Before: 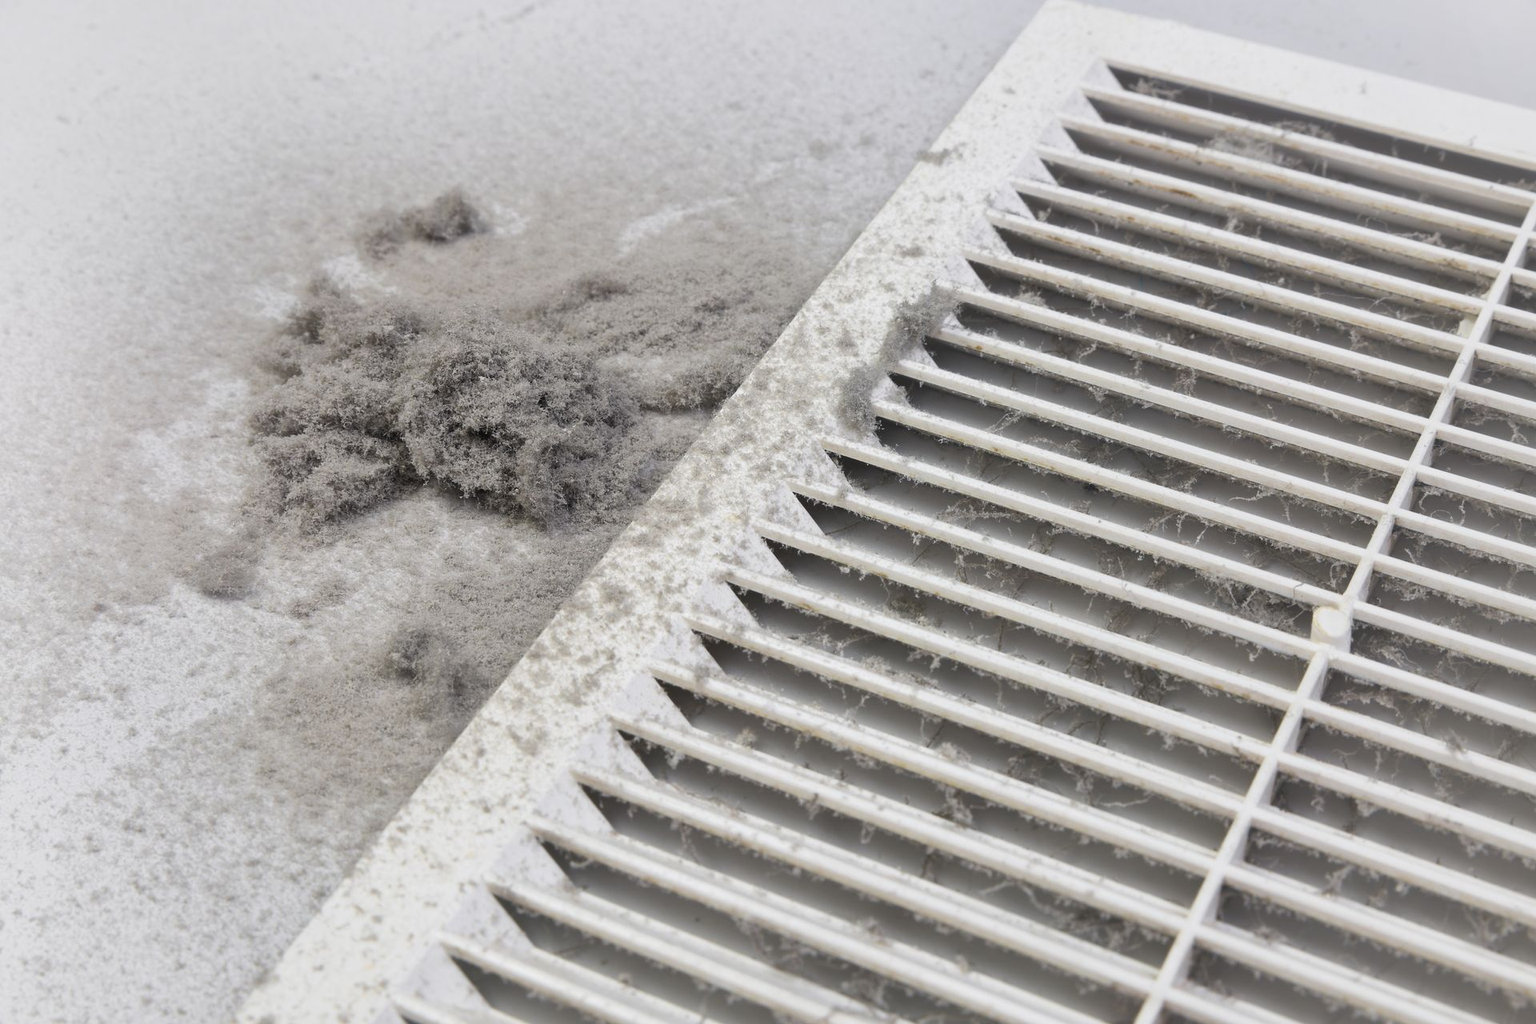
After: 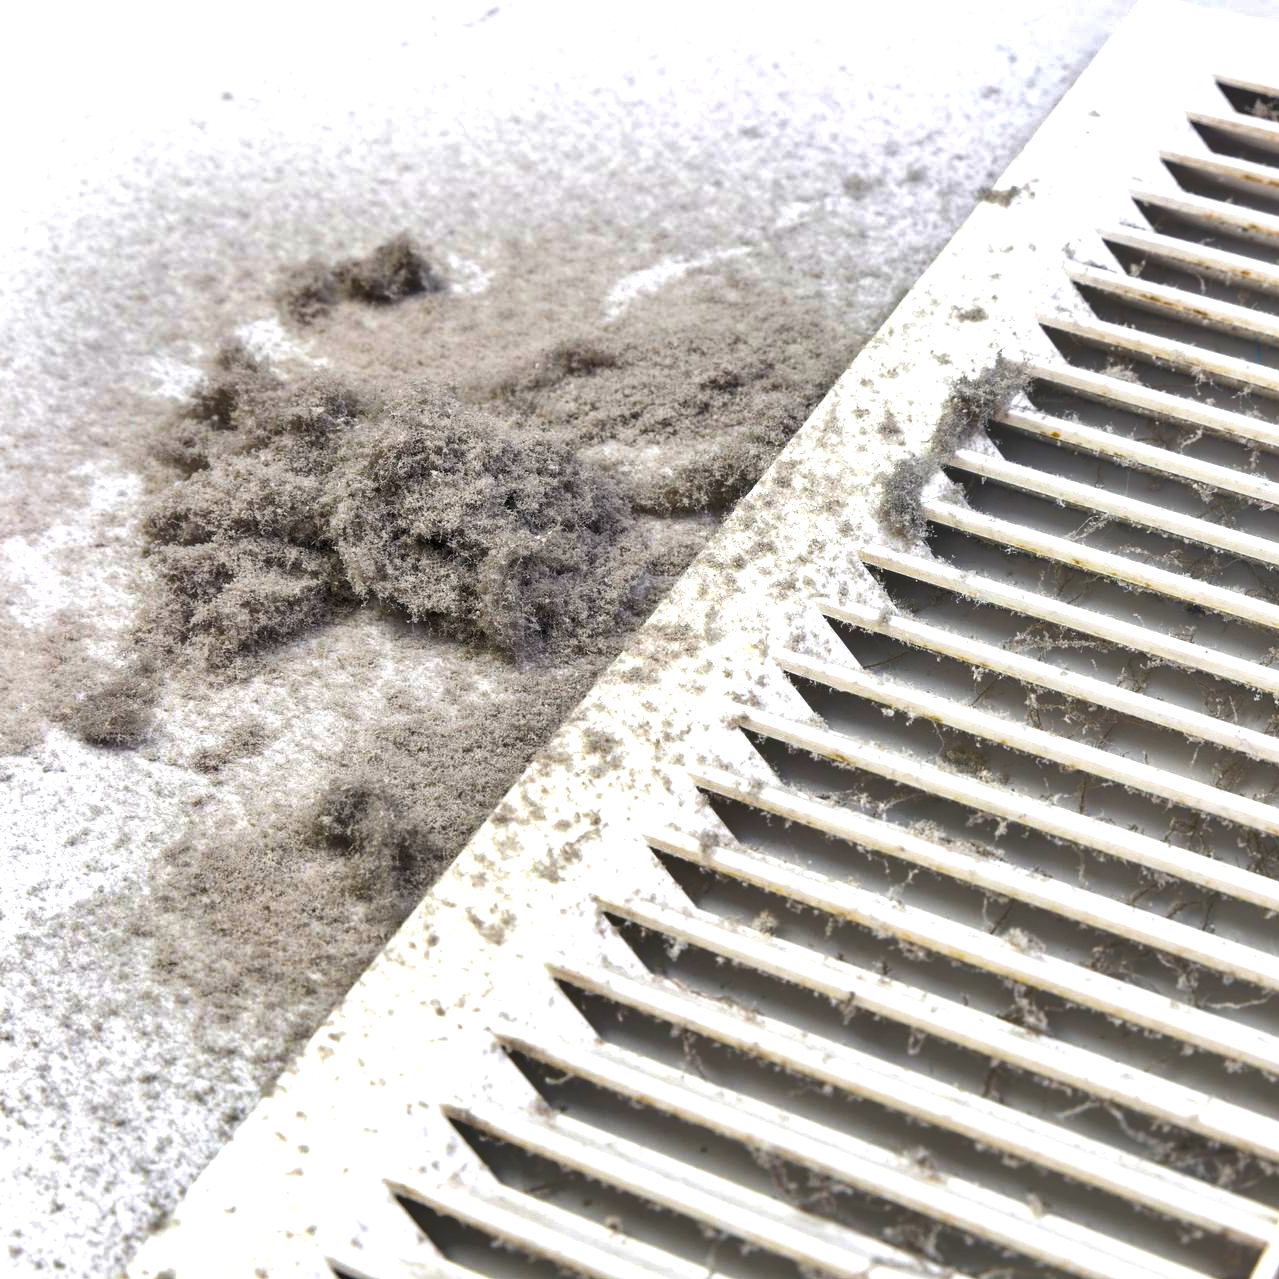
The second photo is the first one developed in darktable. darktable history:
color balance rgb: linear chroma grading › global chroma 20%, perceptual saturation grading › global saturation 25%, perceptual brilliance grading › global brilliance 20%, global vibrance 20%
crop and rotate: left 8.786%, right 24.548%
shadows and highlights: soften with gaussian
local contrast: on, module defaults
